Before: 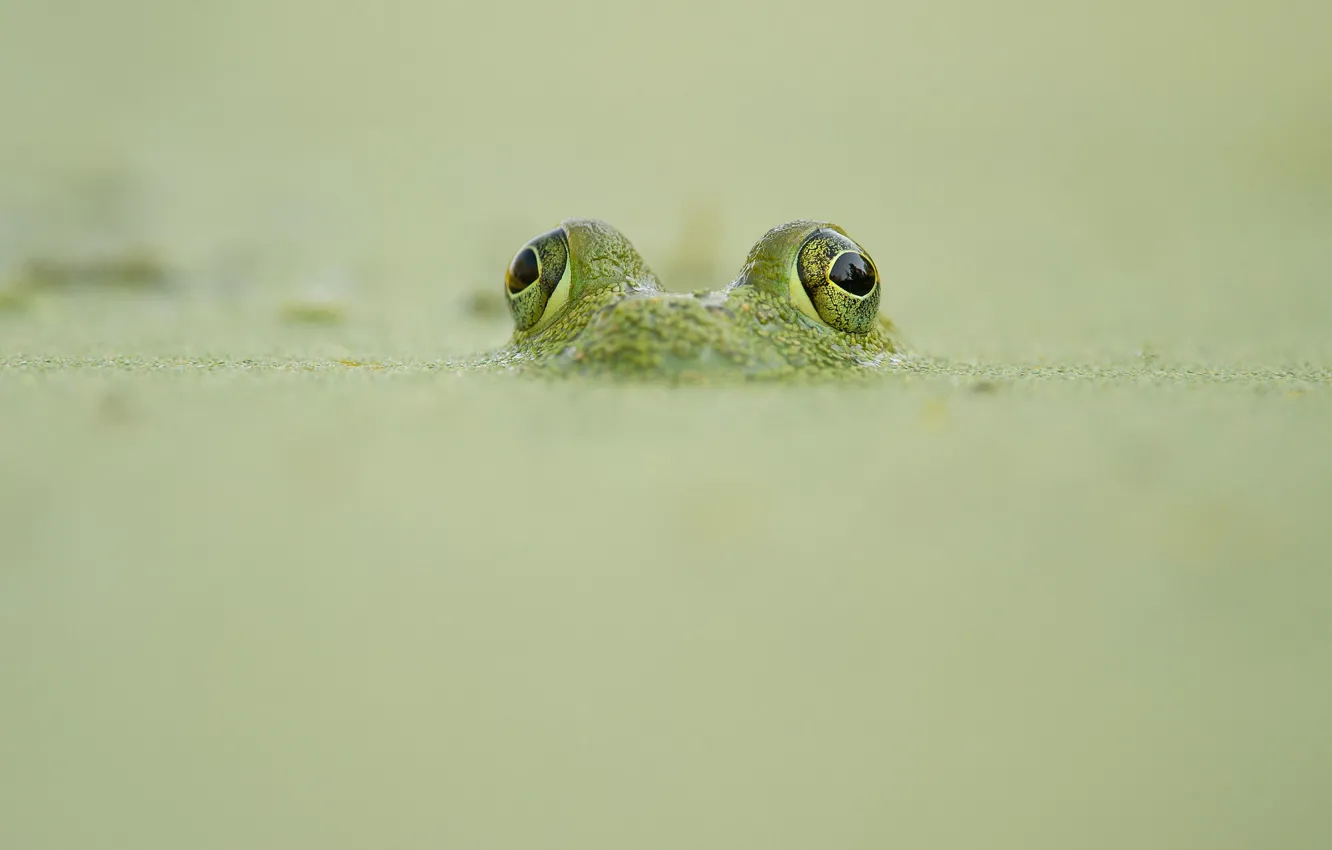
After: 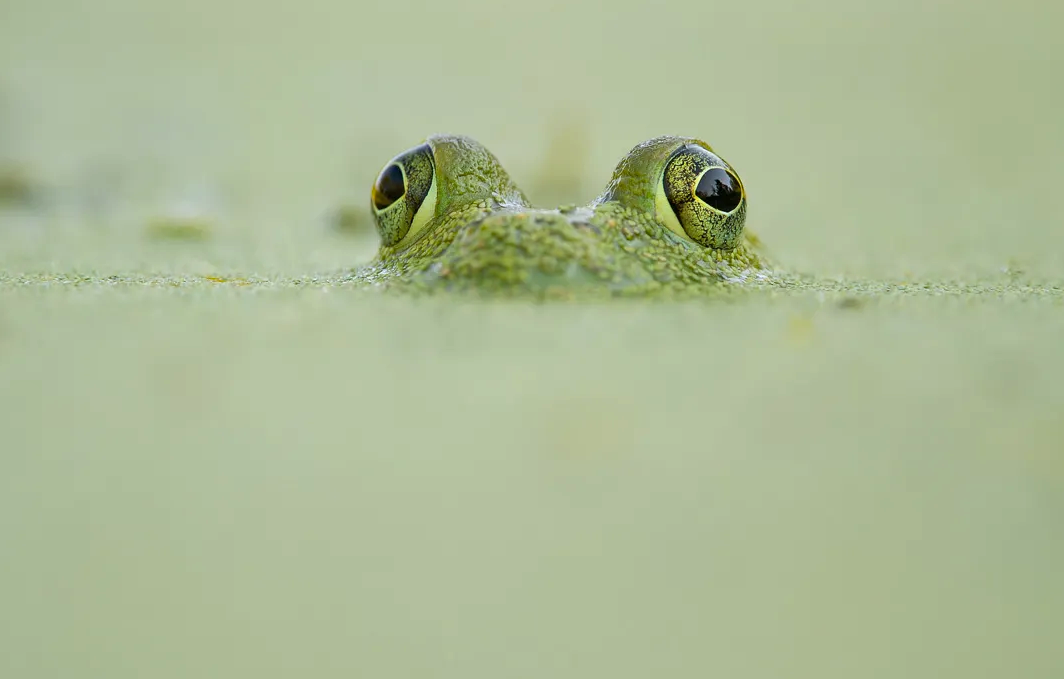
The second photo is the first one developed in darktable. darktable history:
crop and rotate: left 10.071%, top 10.071%, right 10.02%, bottom 10.02%
white balance: red 0.976, blue 1.04
haze removal: compatibility mode true, adaptive false
